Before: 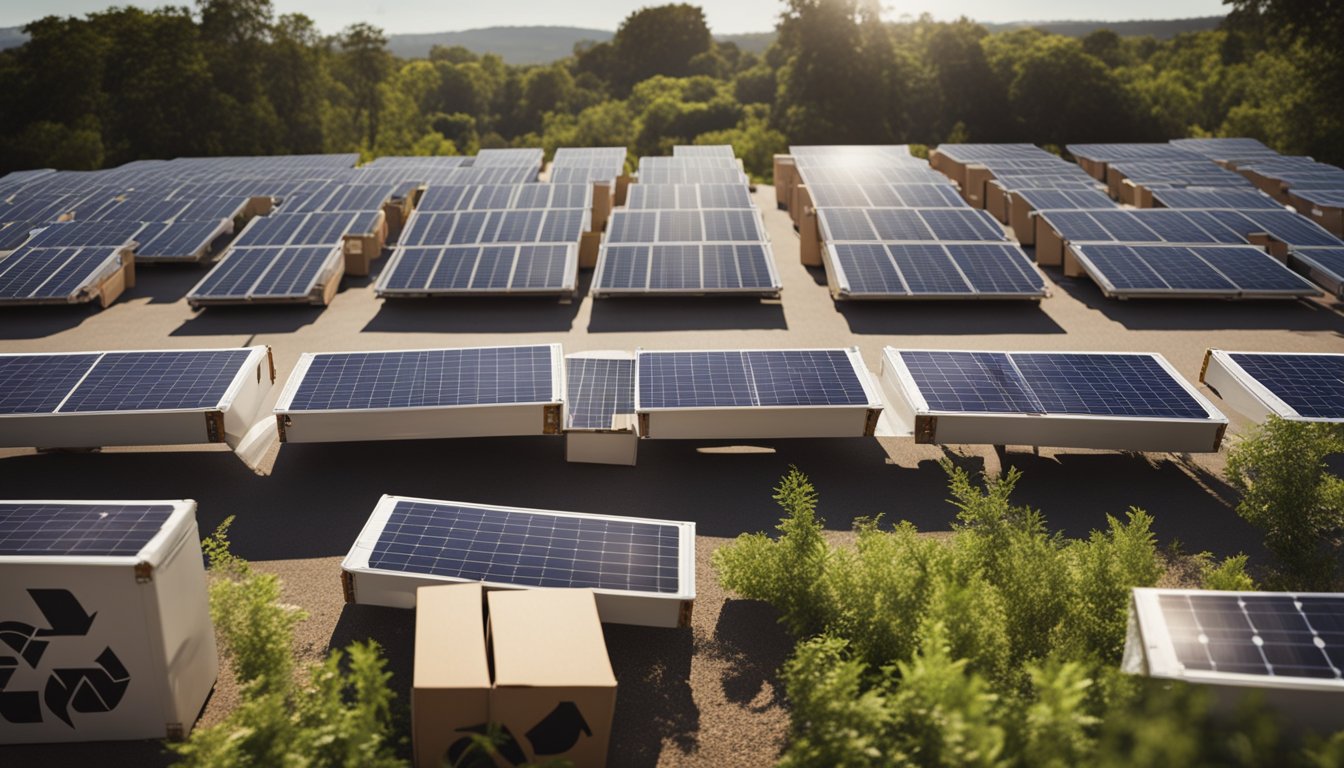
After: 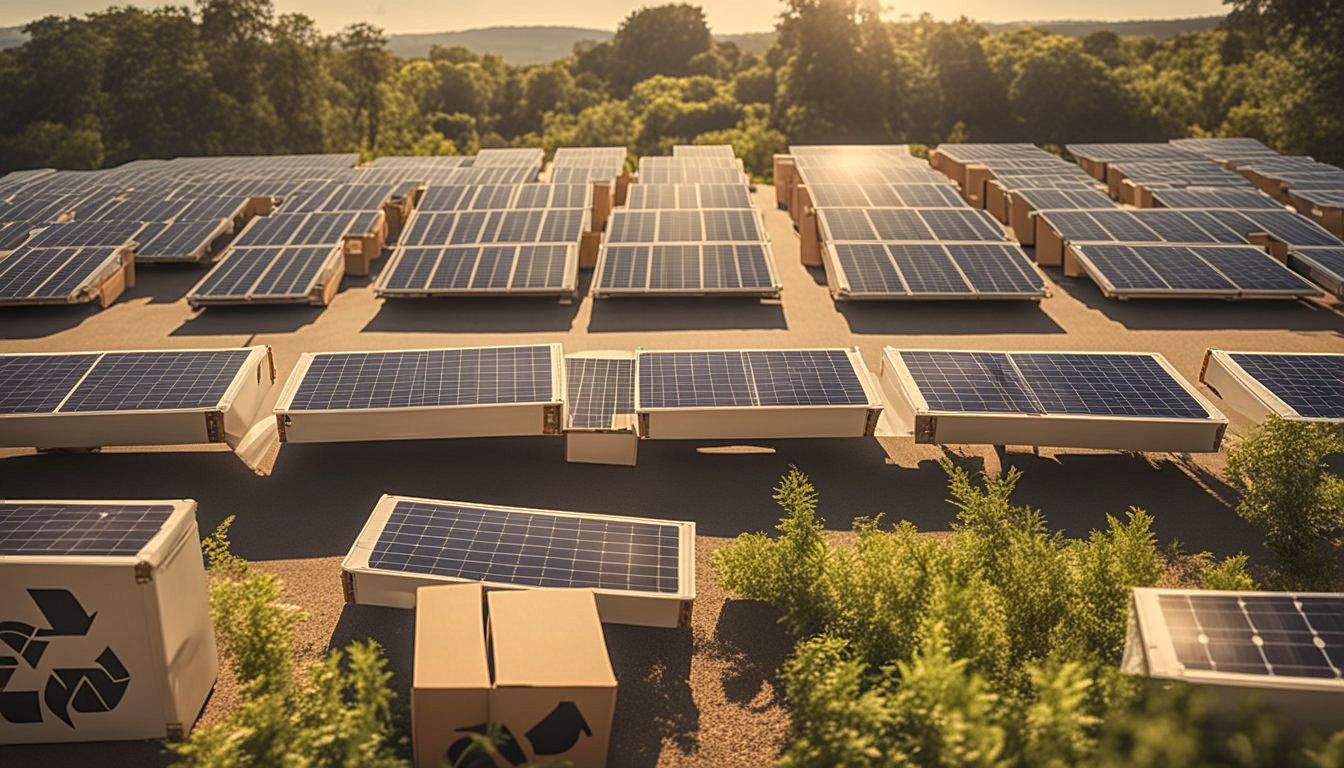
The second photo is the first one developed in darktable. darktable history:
sharpen: on, module defaults
local contrast: highlights 66%, shadows 33%, detail 166%, midtone range 0.2
white balance: red 1.138, green 0.996, blue 0.812
